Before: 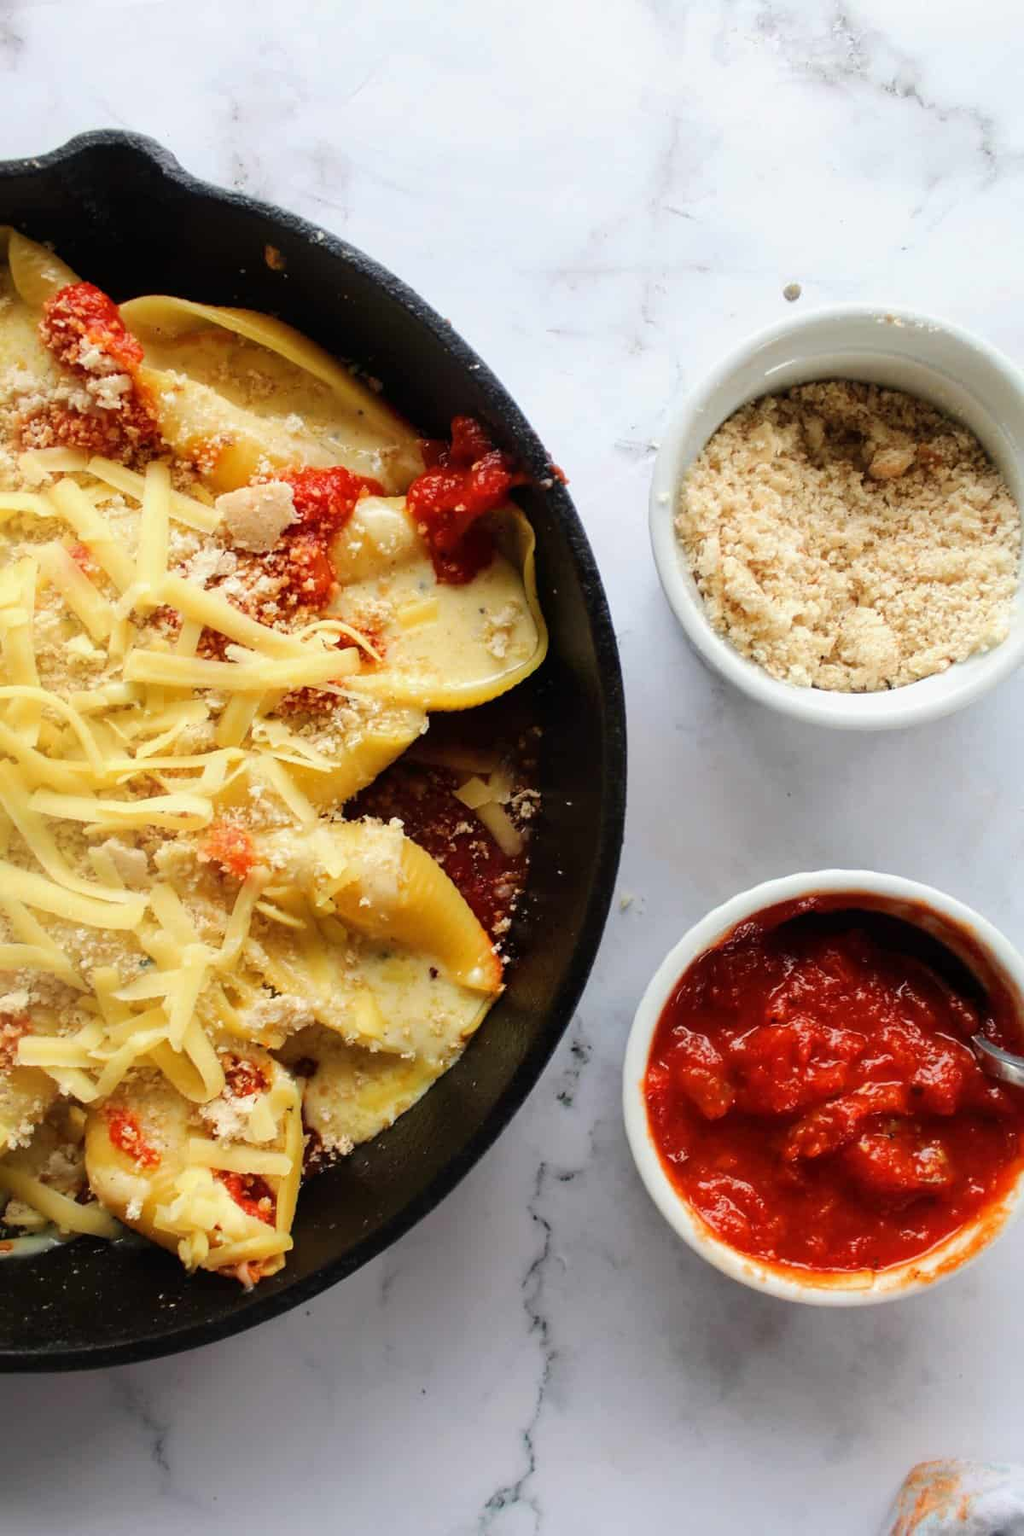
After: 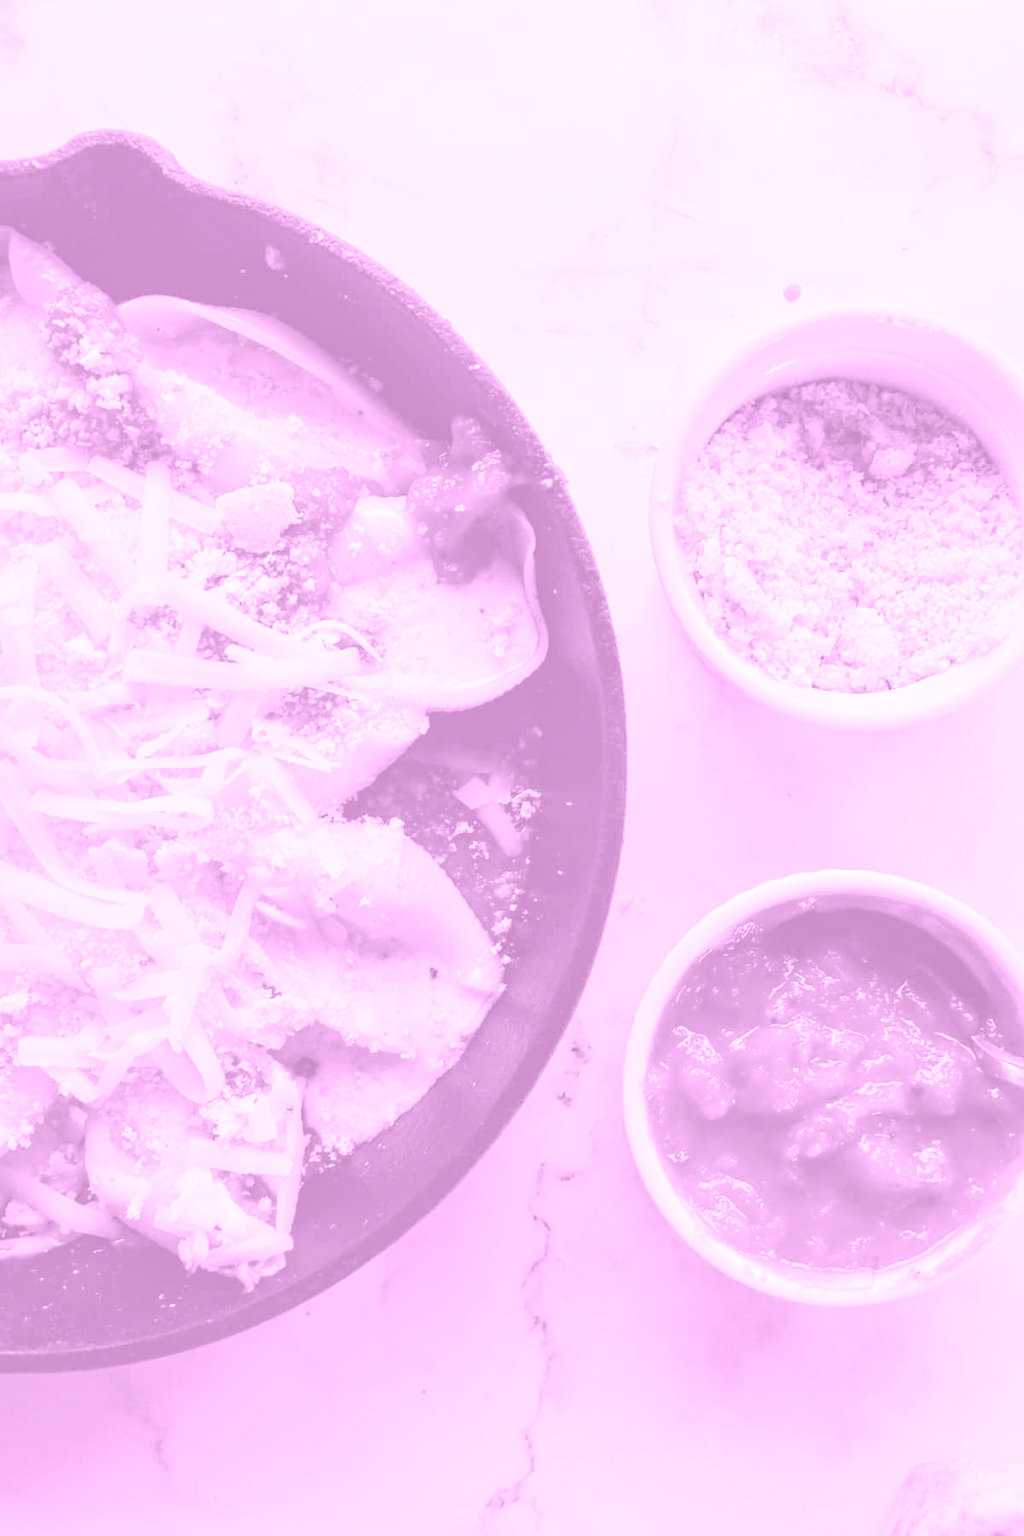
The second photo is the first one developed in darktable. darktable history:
contrast equalizer: y [[0.51, 0.537, 0.559, 0.574, 0.599, 0.618], [0.5 ×6], [0.5 ×6], [0 ×6], [0 ×6]]
white balance: red 1.045, blue 0.932
exposure: exposure 0.722 EV, compensate highlight preservation false
colorize: hue 331.2°, saturation 69%, source mix 30.28%, lightness 69.02%, version 1
